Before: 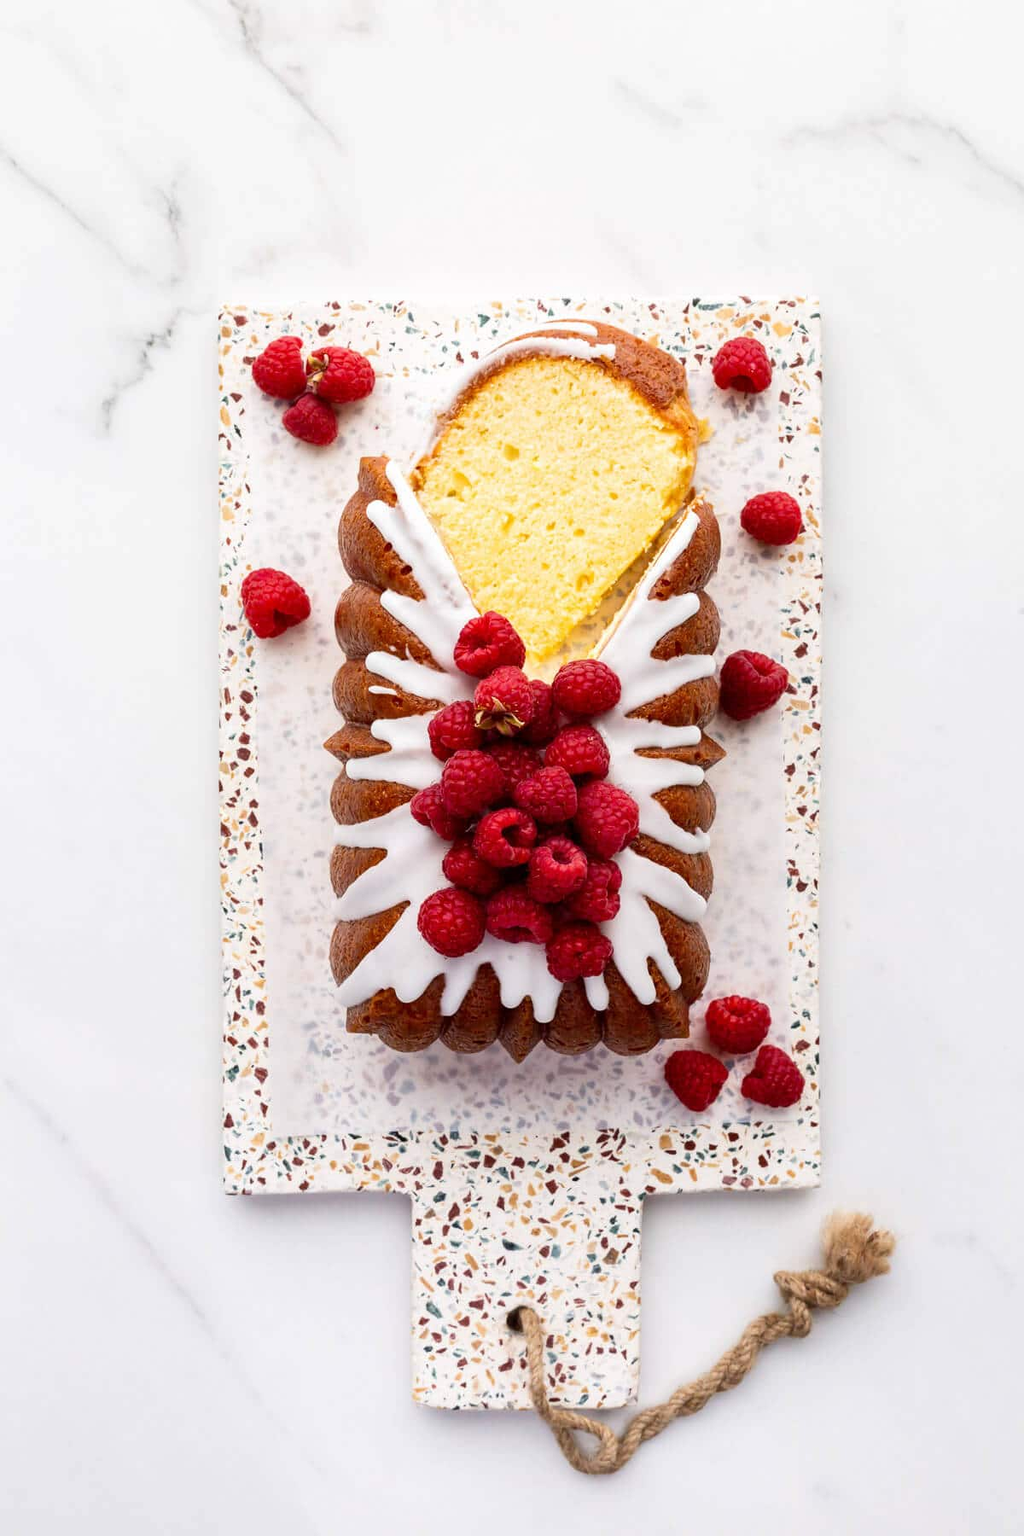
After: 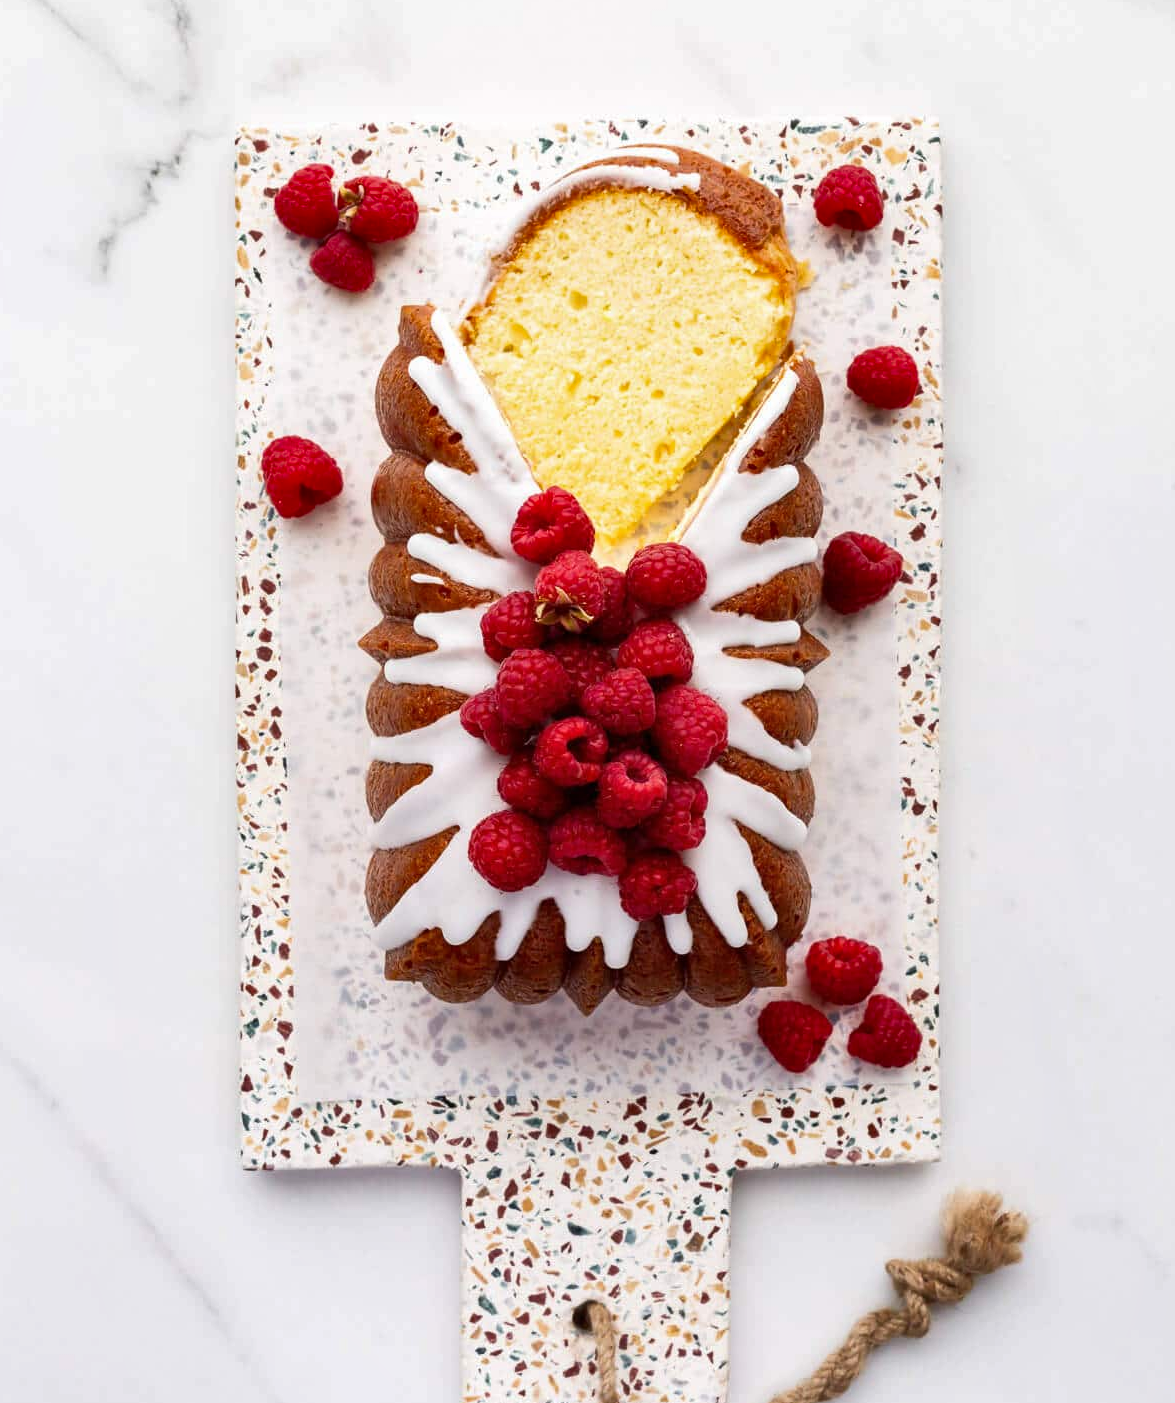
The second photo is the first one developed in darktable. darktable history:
crop and rotate: left 1.814%, top 12.818%, right 0.25%, bottom 9.225%
shadows and highlights: radius 125.46, shadows 30.51, highlights -30.51, low approximation 0.01, soften with gaussian
